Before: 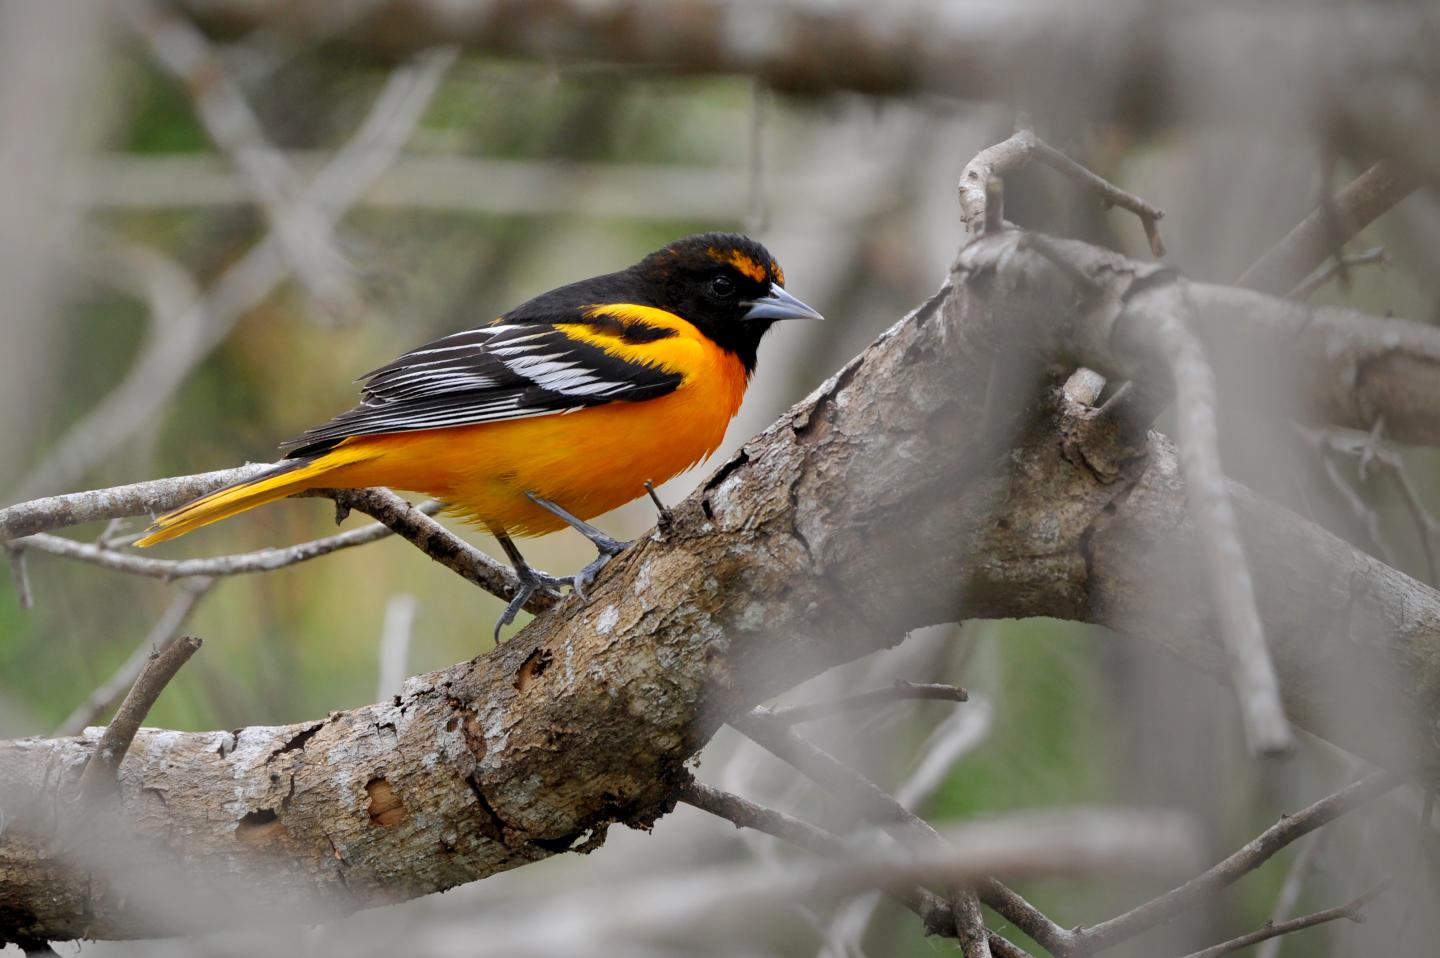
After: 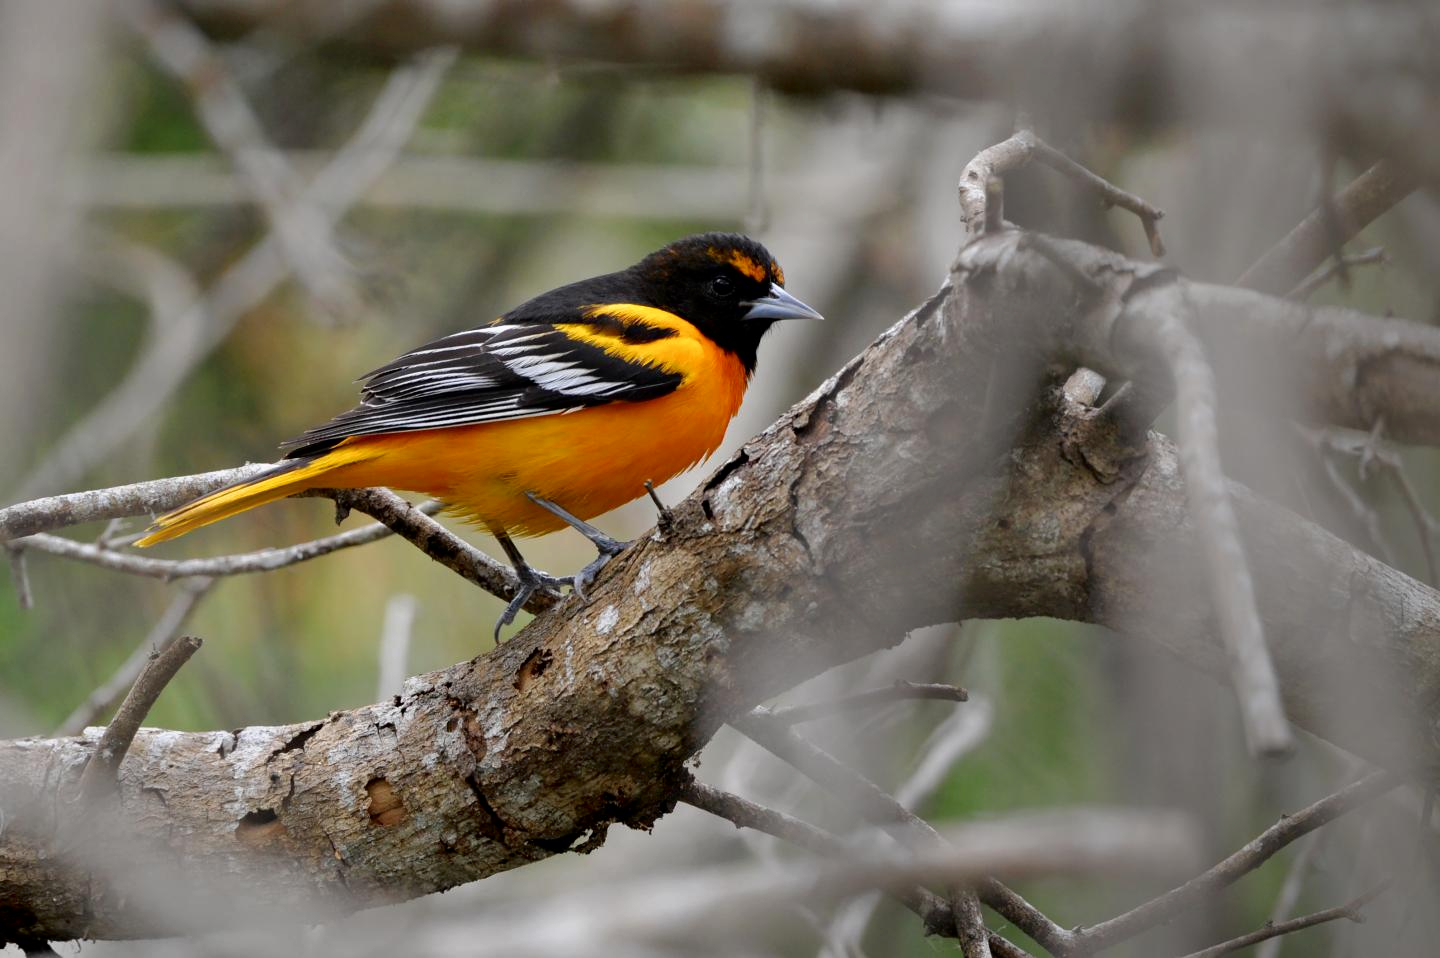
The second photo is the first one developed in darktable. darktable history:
shadows and highlights: shadows -61.71, white point adjustment -5.15, highlights 60.86
